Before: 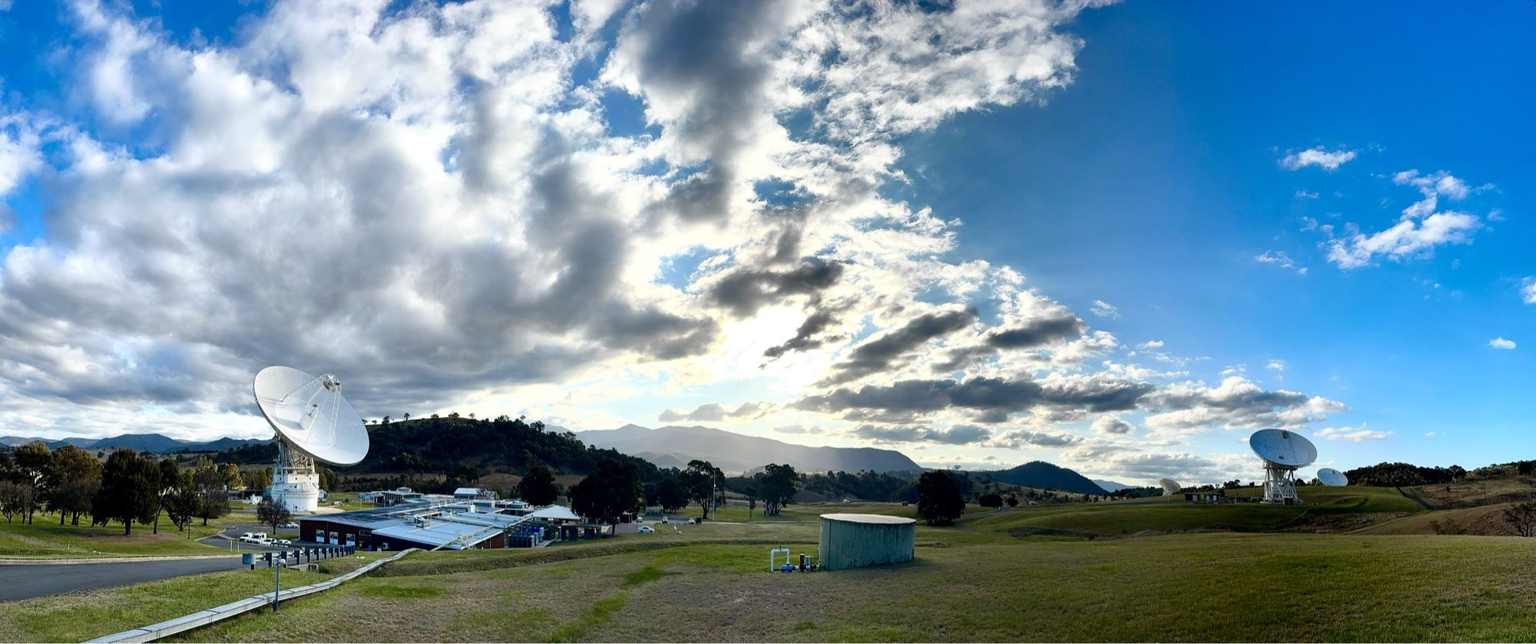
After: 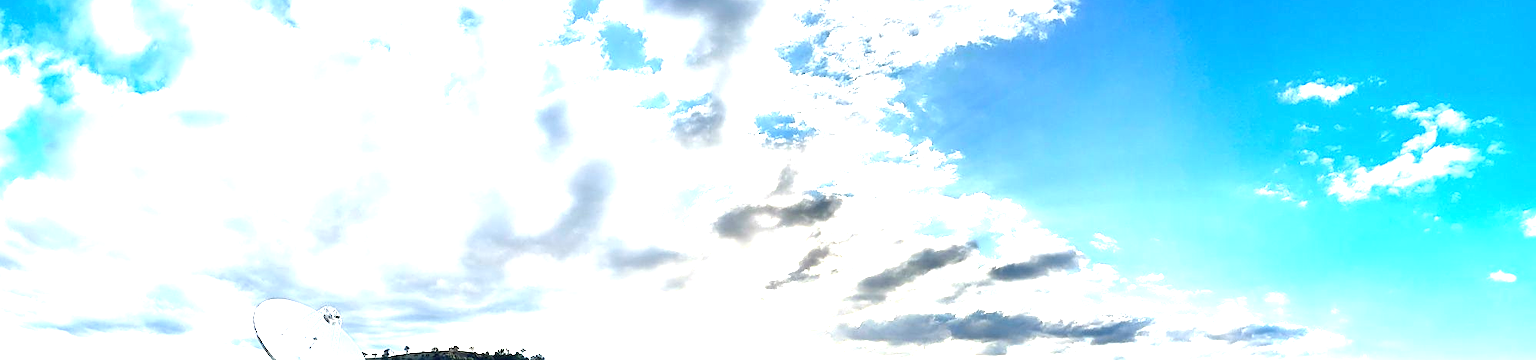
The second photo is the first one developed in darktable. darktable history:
sharpen: on, module defaults
exposure: black level correction 0, exposure 1.665 EV, compensate highlight preservation false
crop and rotate: top 10.462%, bottom 33.358%
